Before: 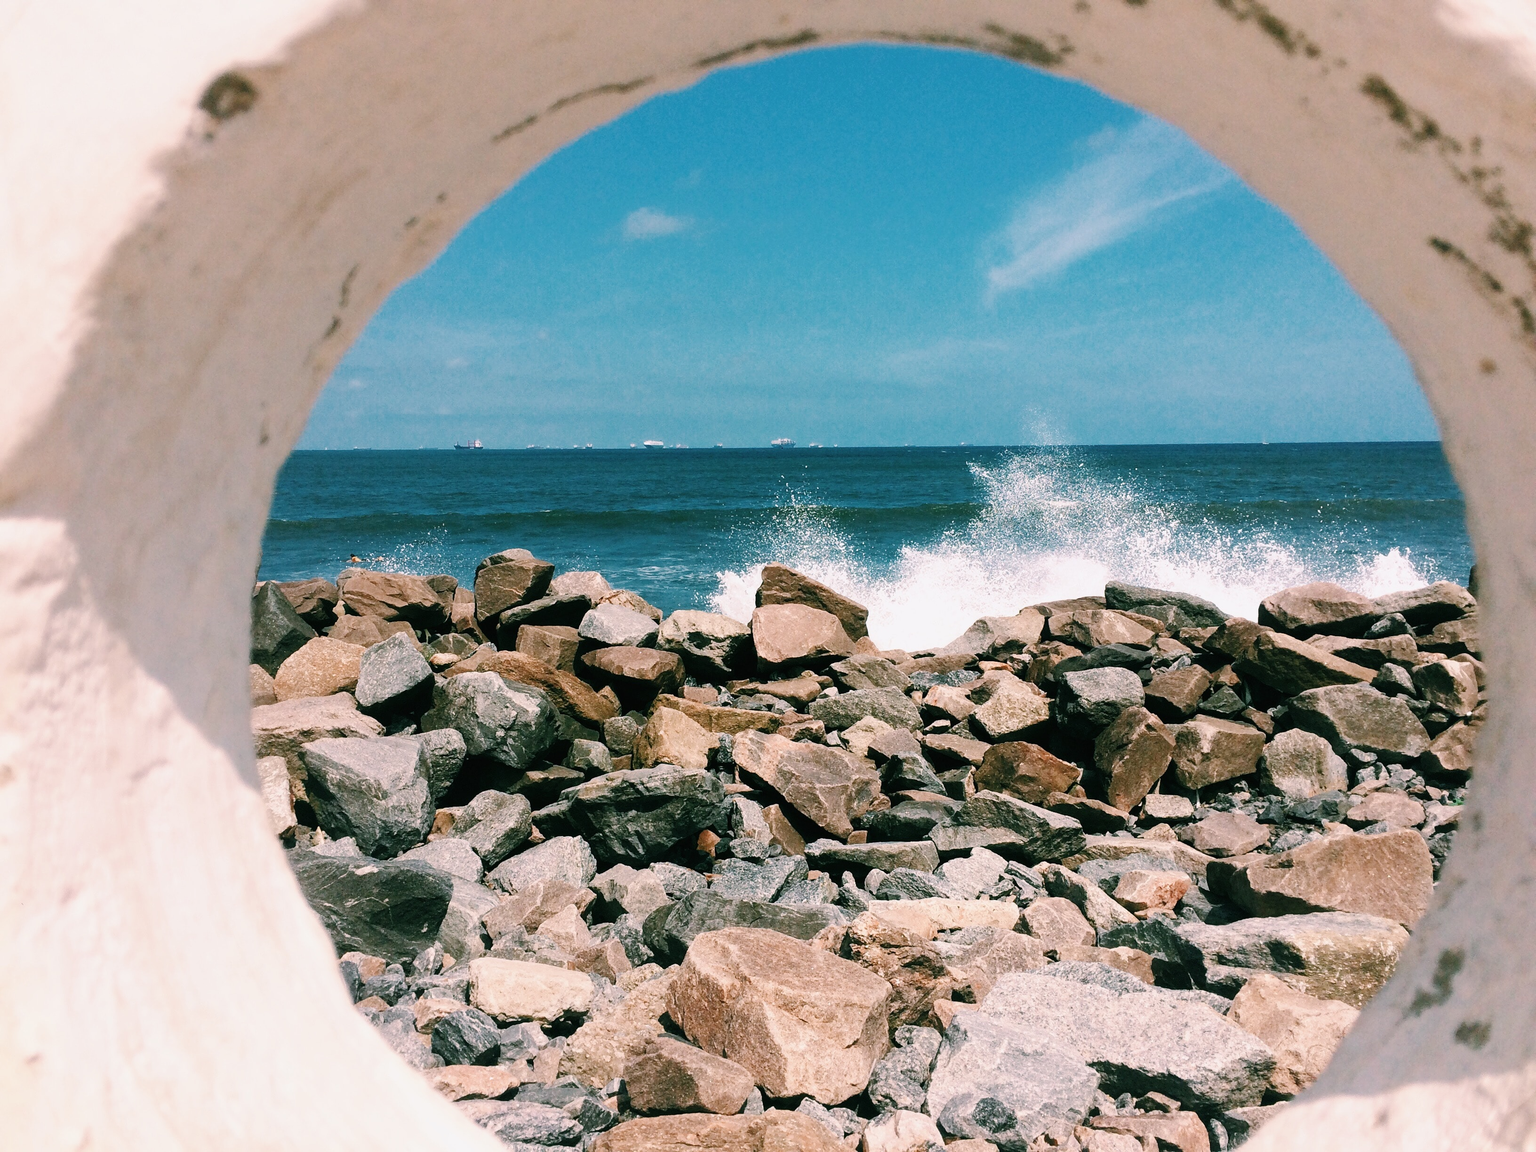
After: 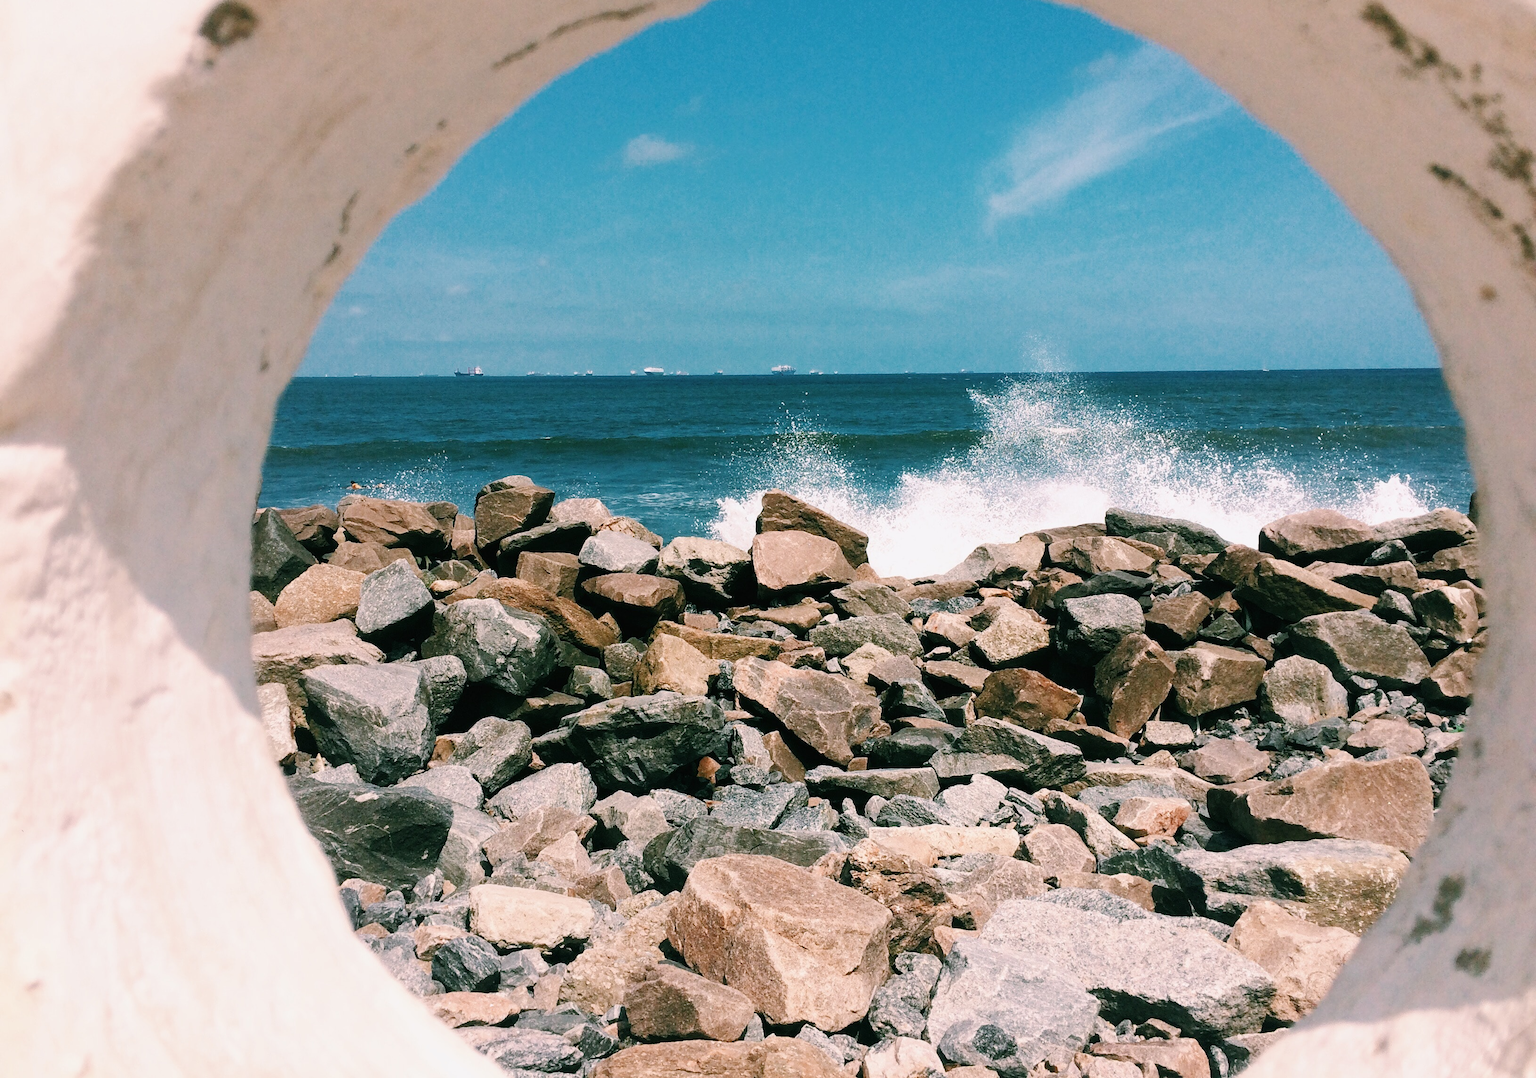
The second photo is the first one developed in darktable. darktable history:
crop and rotate: top 6.389%
